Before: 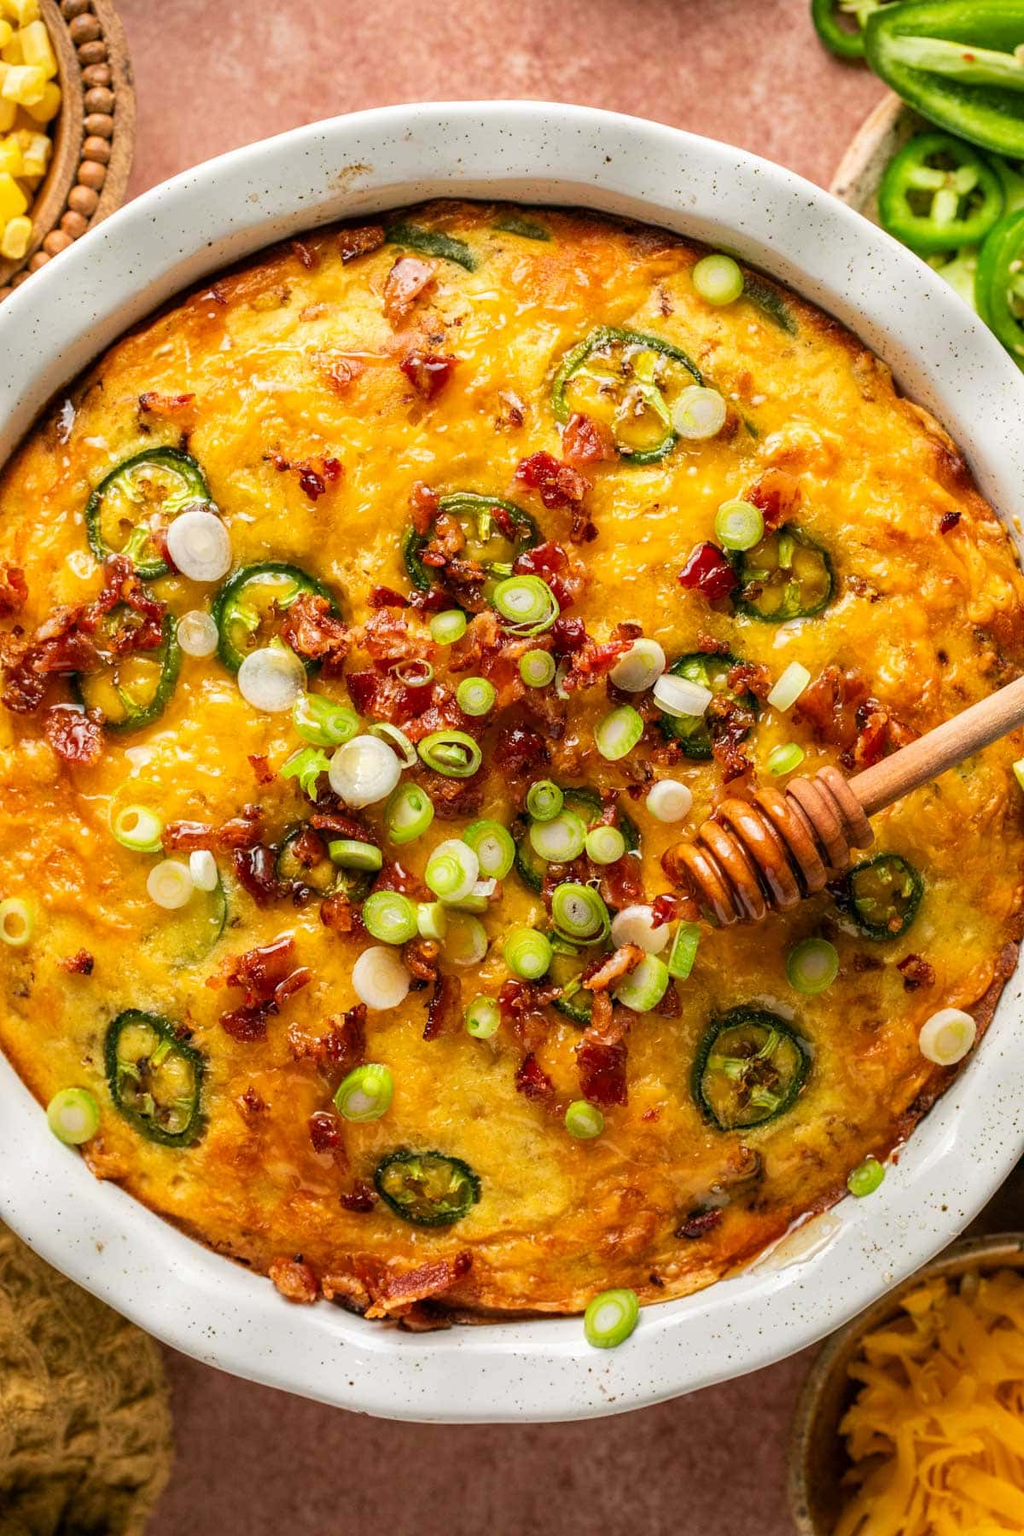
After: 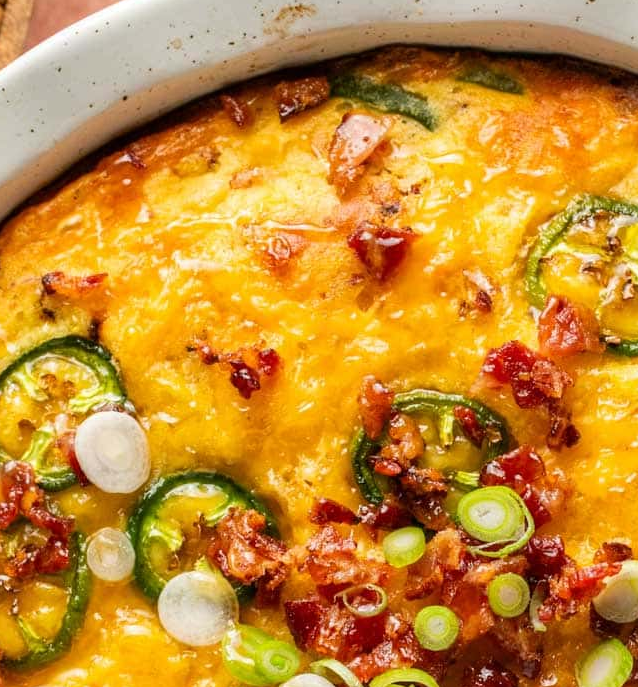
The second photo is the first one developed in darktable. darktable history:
crop: left 10.144%, top 10.495%, right 36.662%, bottom 51.323%
